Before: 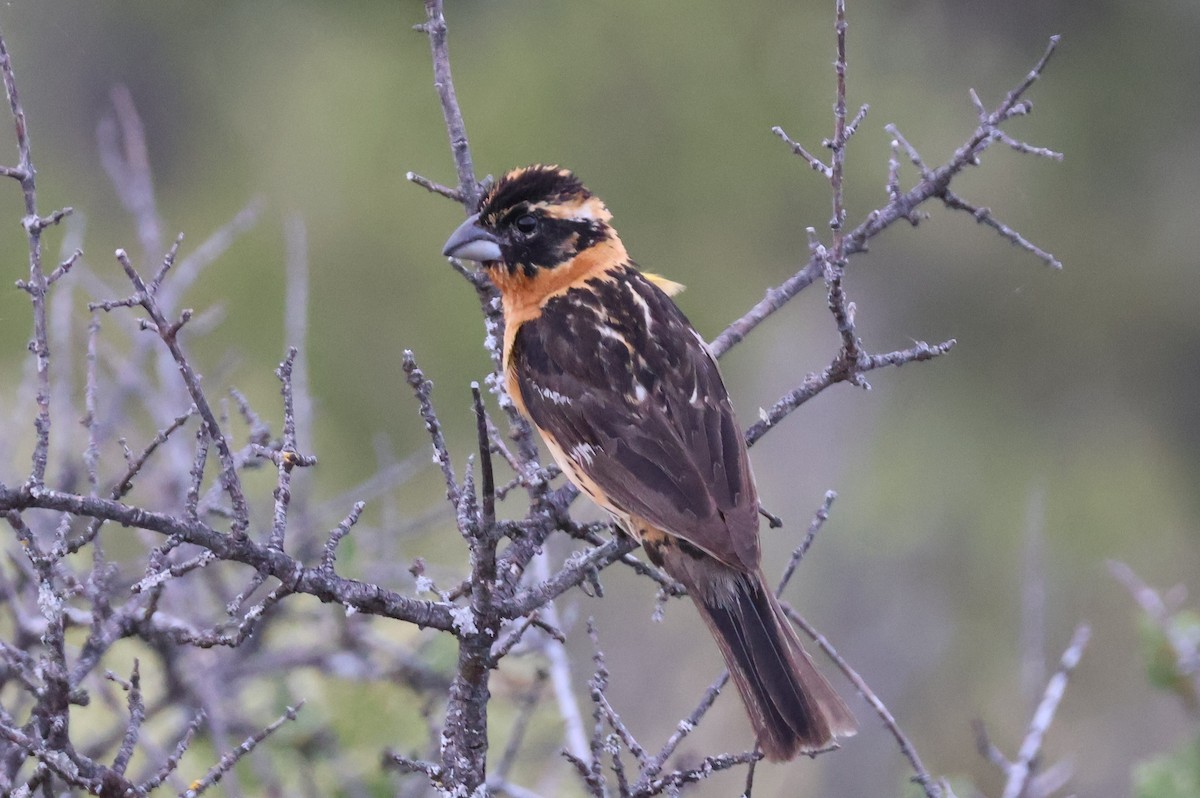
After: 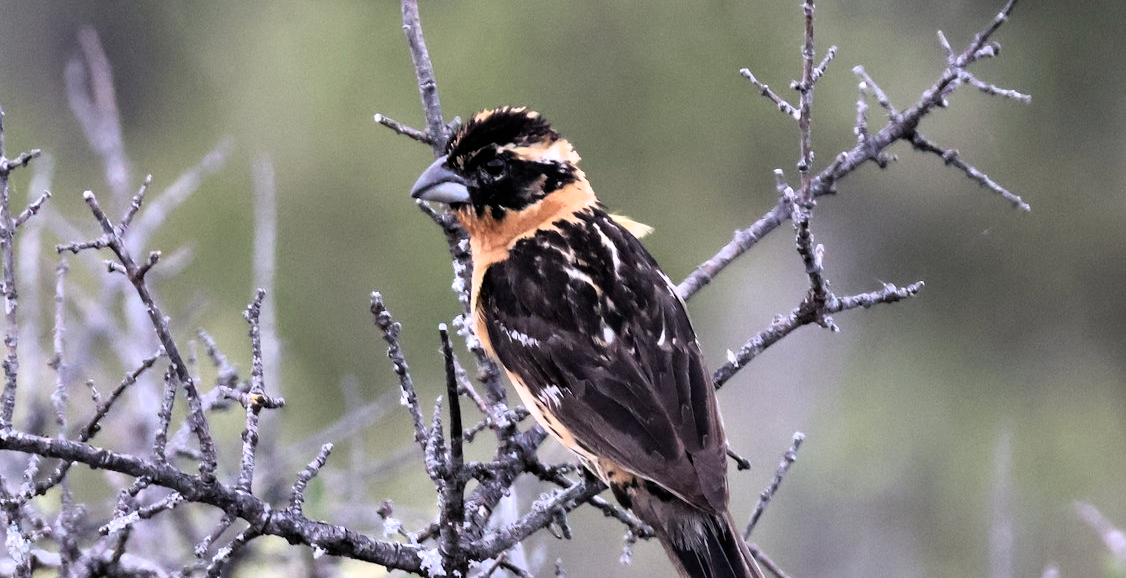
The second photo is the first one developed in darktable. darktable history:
crop: left 2.737%, top 7.287%, right 3.421%, bottom 20.179%
filmic rgb: black relative exposure -8.2 EV, white relative exposure 2.2 EV, threshold 3 EV, hardness 7.11, latitude 85.74%, contrast 1.696, highlights saturation mix -4%, shadows ↔ highlights balance -2.69%, color science v5 (2021), contrast in shadows safe, contrast in highlights safe, enable highlight reconstruction true
